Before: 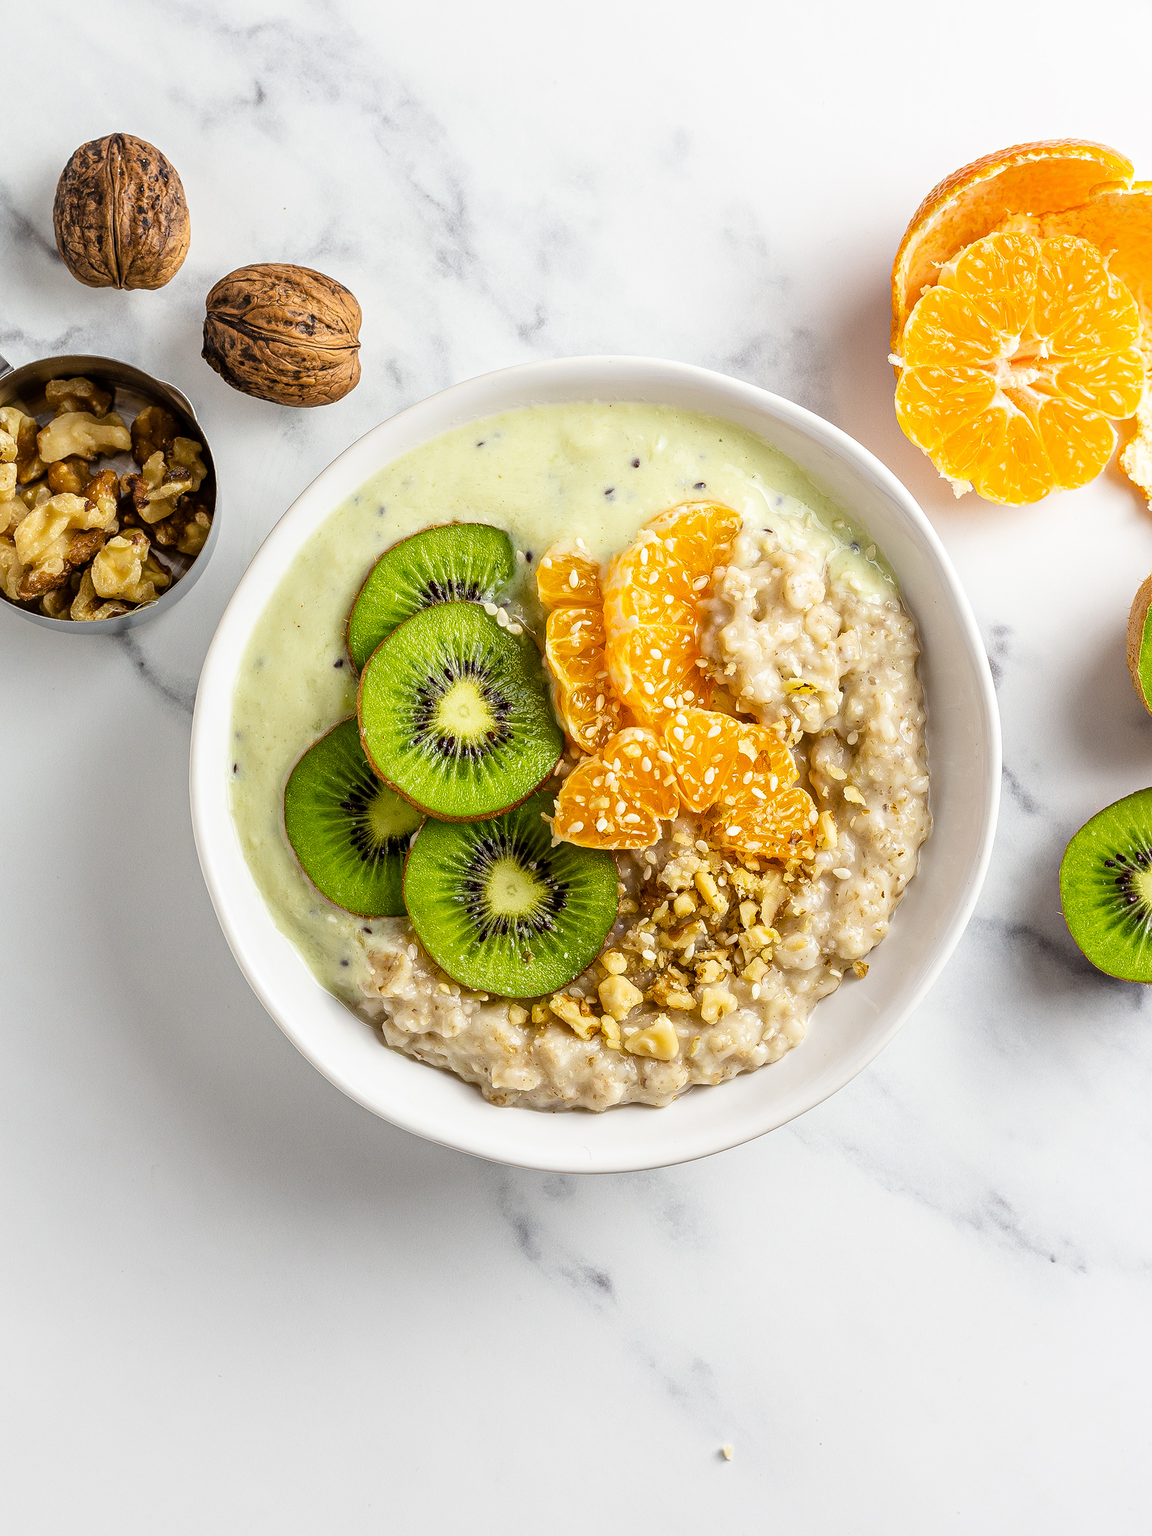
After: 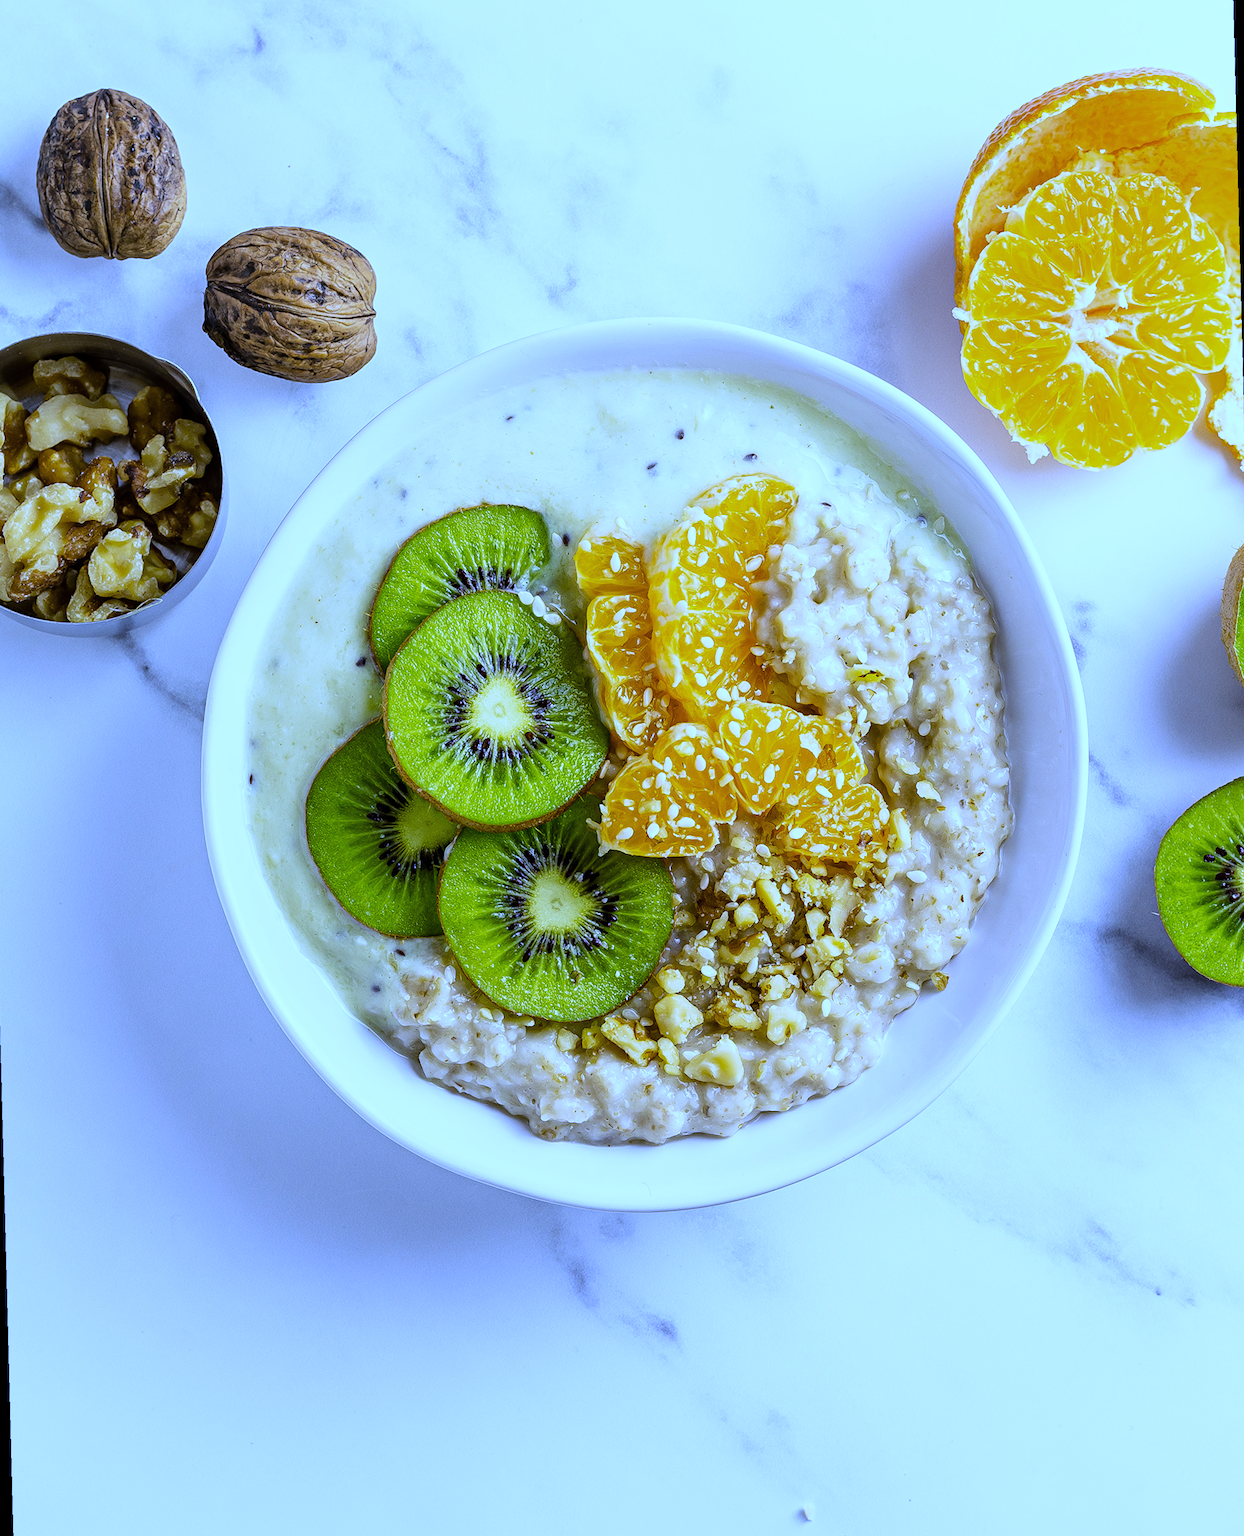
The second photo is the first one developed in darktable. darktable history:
crop and rotate: angle -0.5°
rotate and perspective: rotation -2°, crop left 0.022, crop right 0.978, crop top 0.049, crop bottom 0.951
white balance: red 0.766, blue 1.537
